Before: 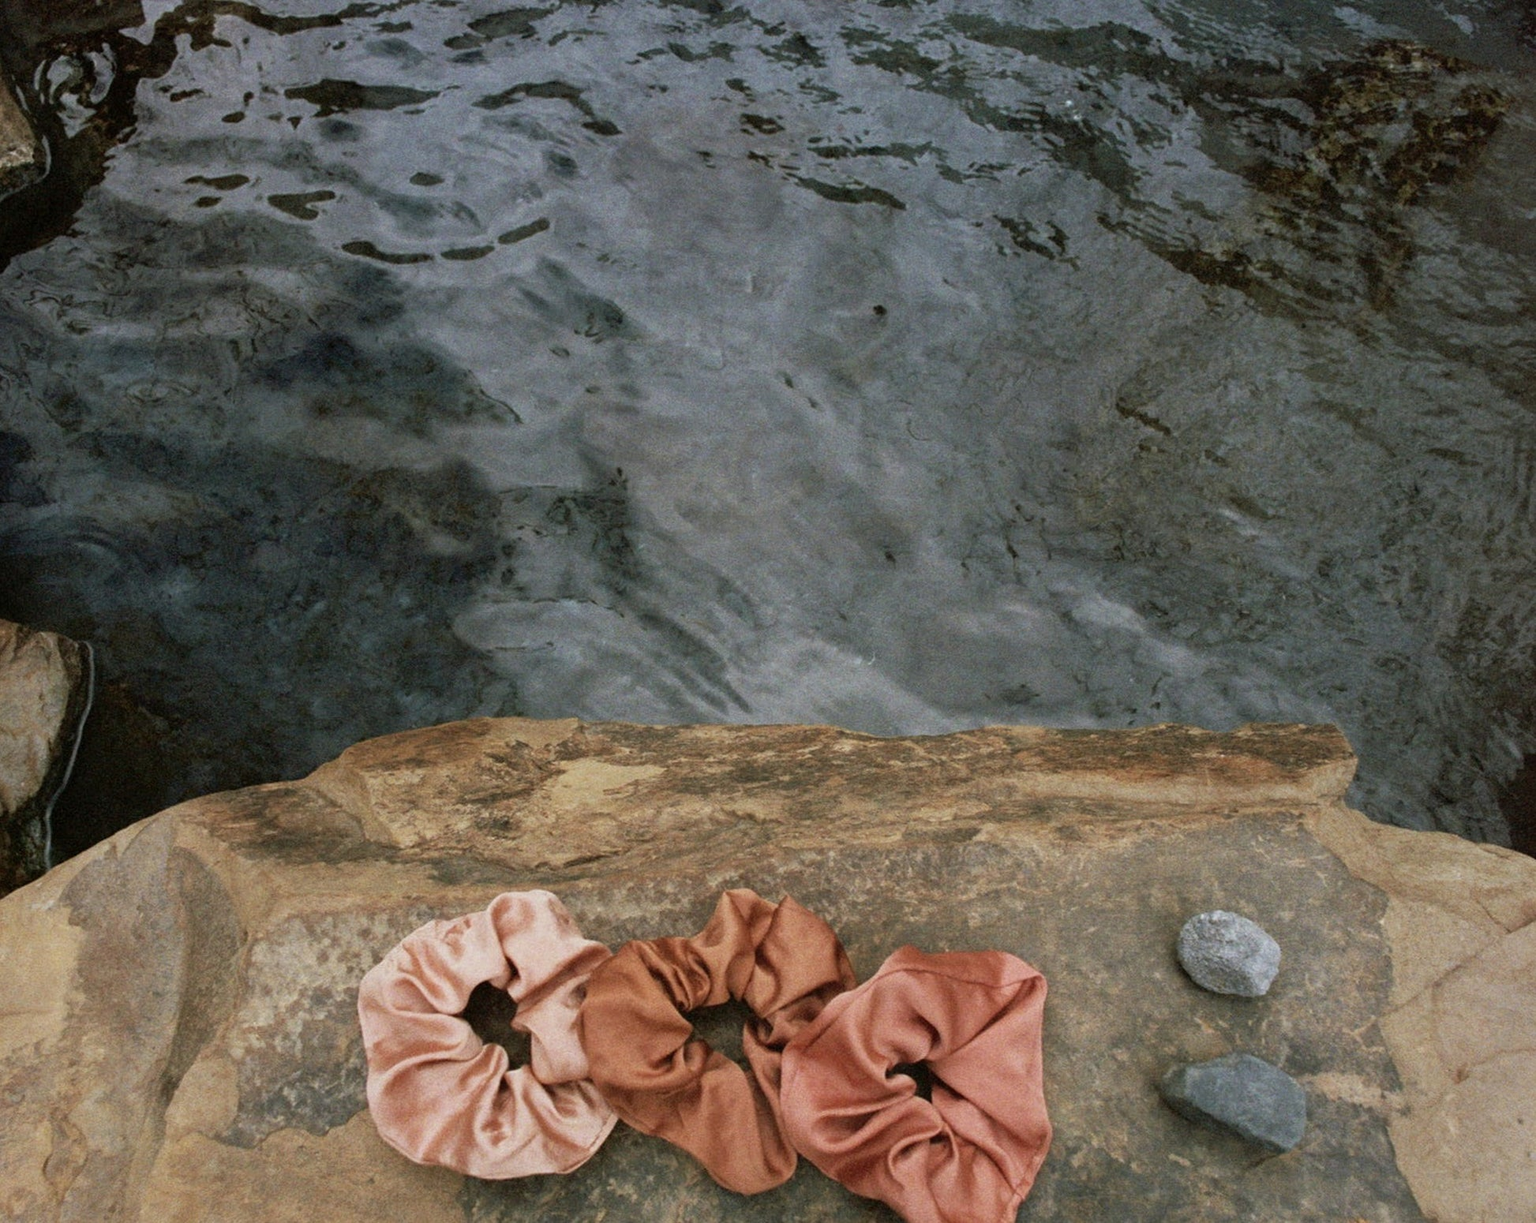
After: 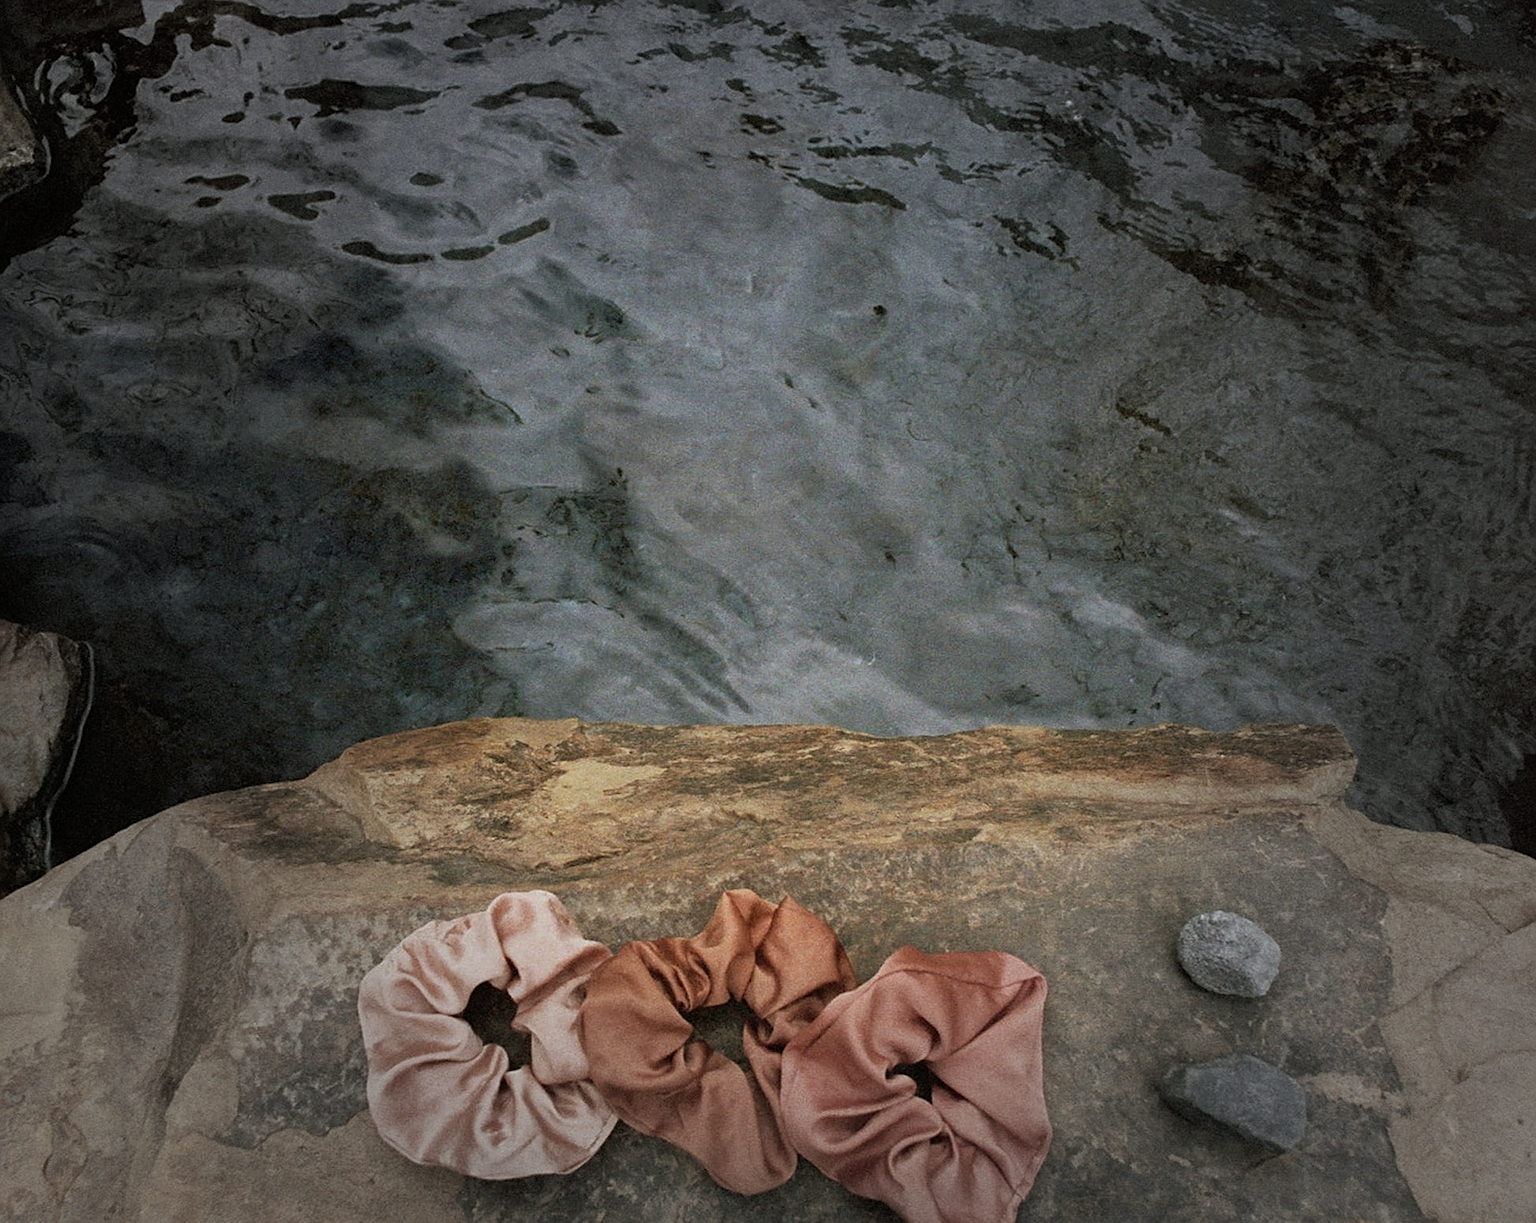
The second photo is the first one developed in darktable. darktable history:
vignetting: fall-off start 40%, fall-off radius 40%
sharpen: on, module defaults
